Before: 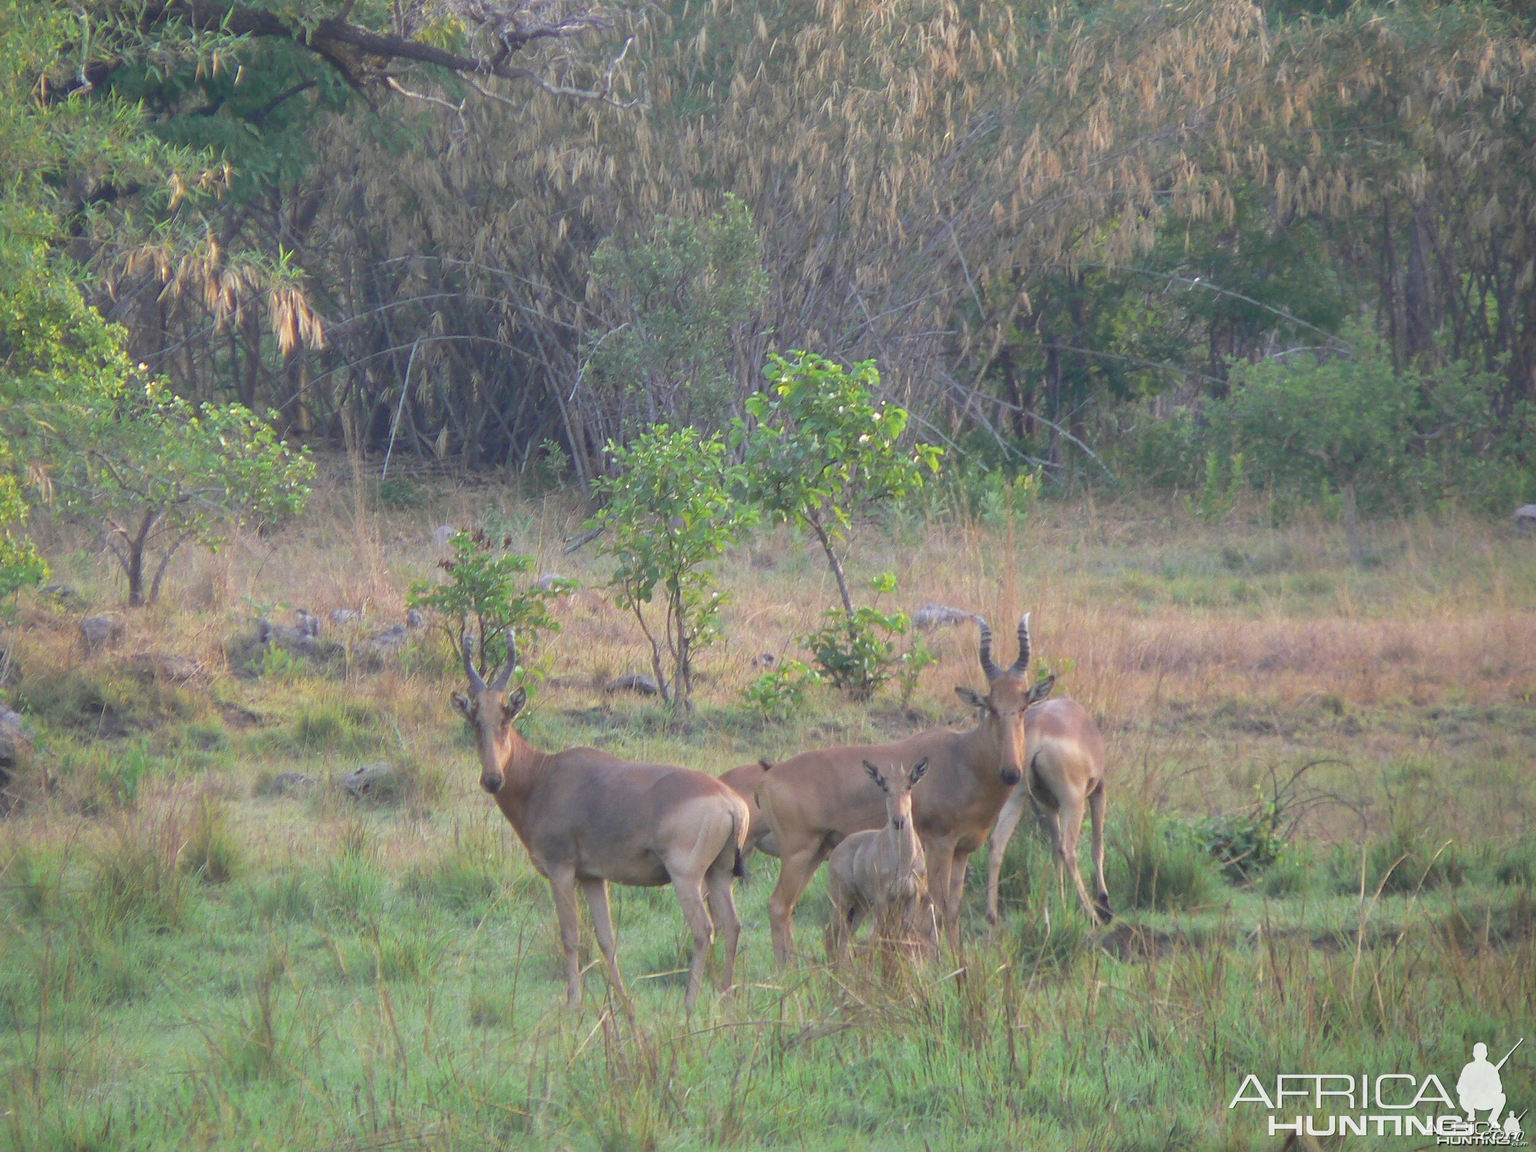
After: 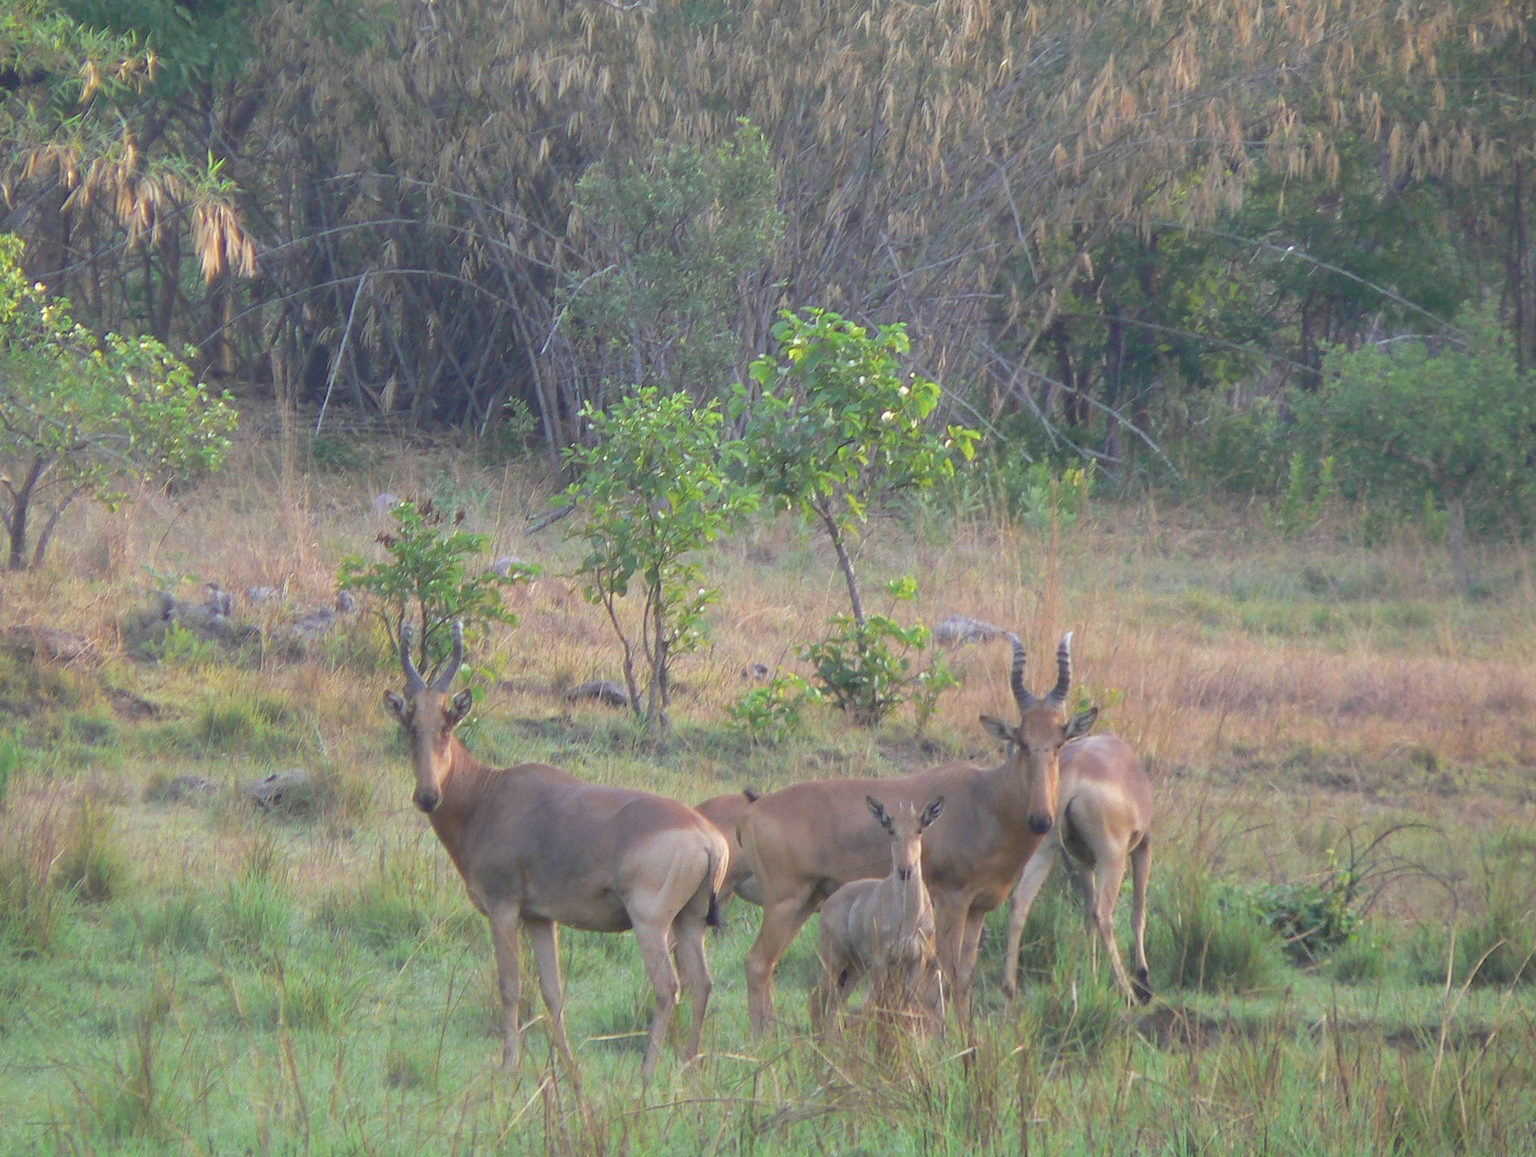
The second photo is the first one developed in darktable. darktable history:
crop and rotate: angle -2.96°, left 5.062%, top 5.178%, right 4.704%, bottom 4.136%
